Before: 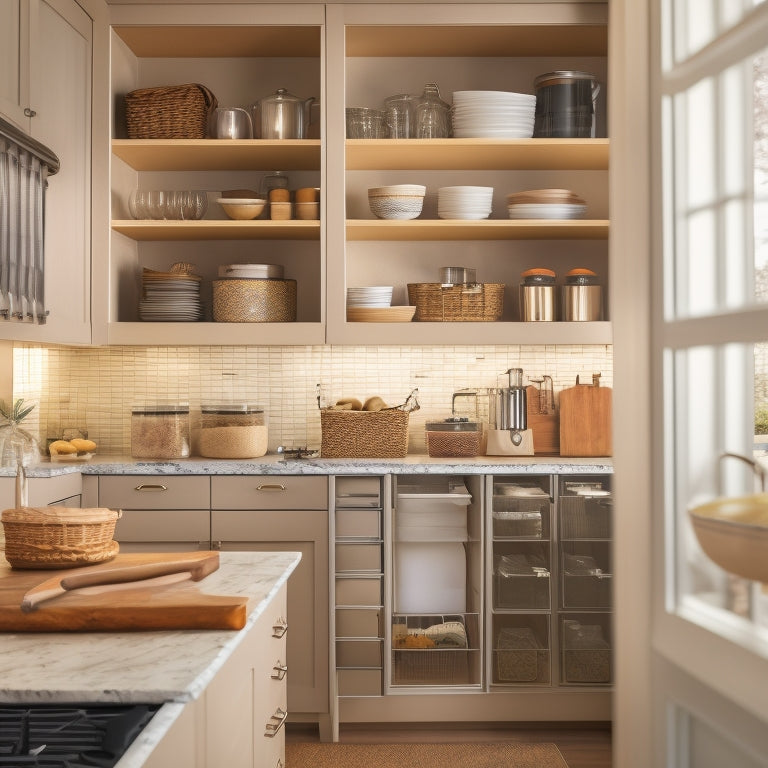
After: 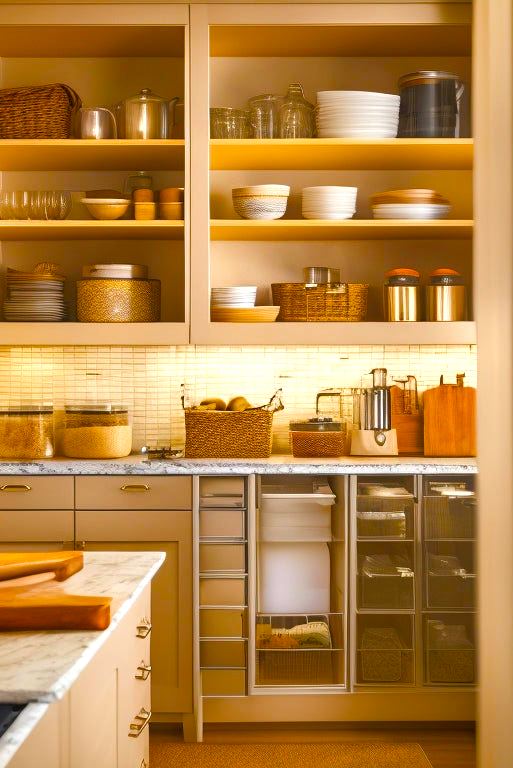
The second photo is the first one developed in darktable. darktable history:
color correction: saturation 1.11
crop and rotate: left 17.732%, right 15.423%
color balance rgb: linear chroma grading › shadows 10%, linear chroma grading › highlights 10%, linear chroma grading › global chroma 15%, linear chroma grading › mid-tones 15%, perceptual saturation grading › global saturation 40%, perceptual saturation grading › highlights -25%, perceptual saturation grading › mid-tones 35%, perceptual saturation grading › shadows 35%, perceptual brilliance grading › global brilliance 11.29%, global vibrance 11.29%
shadows and highlights: soften with gaussian
